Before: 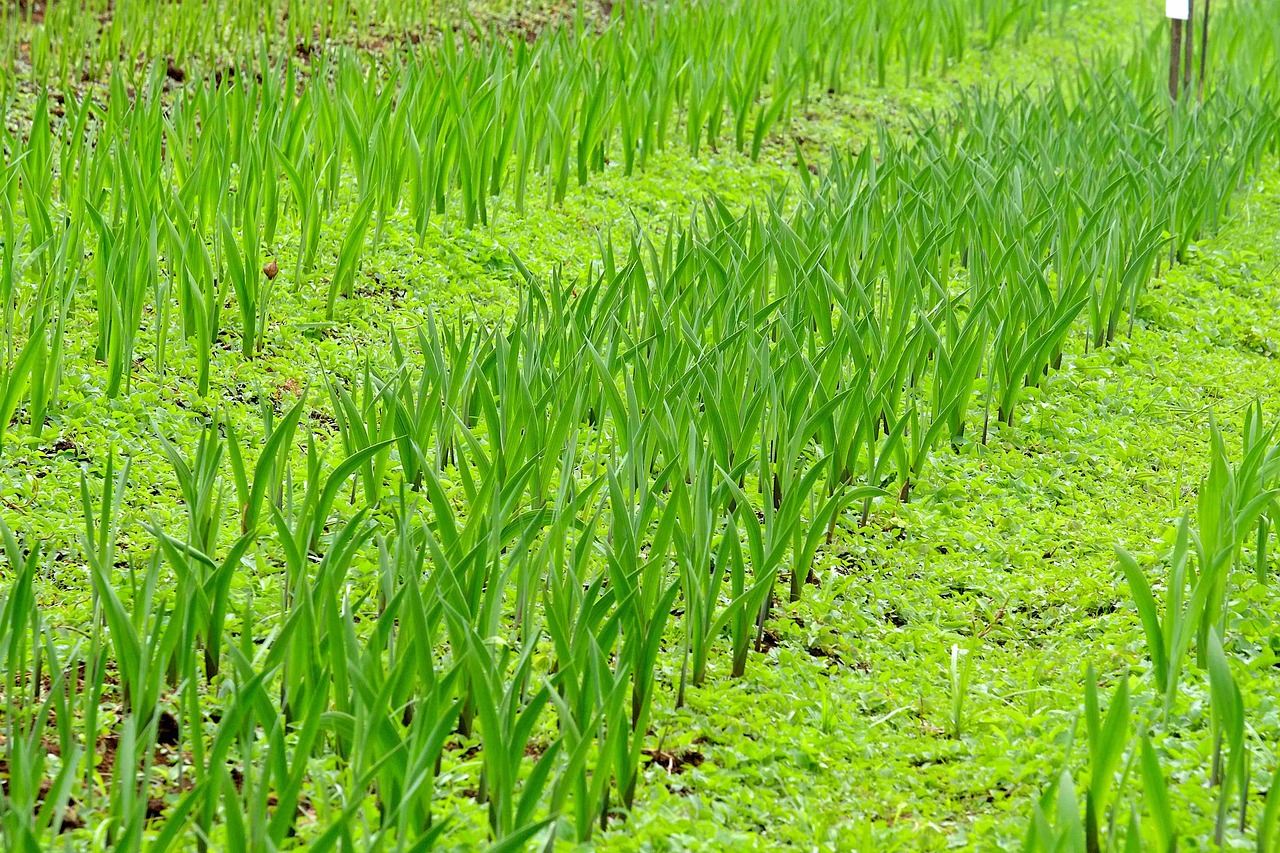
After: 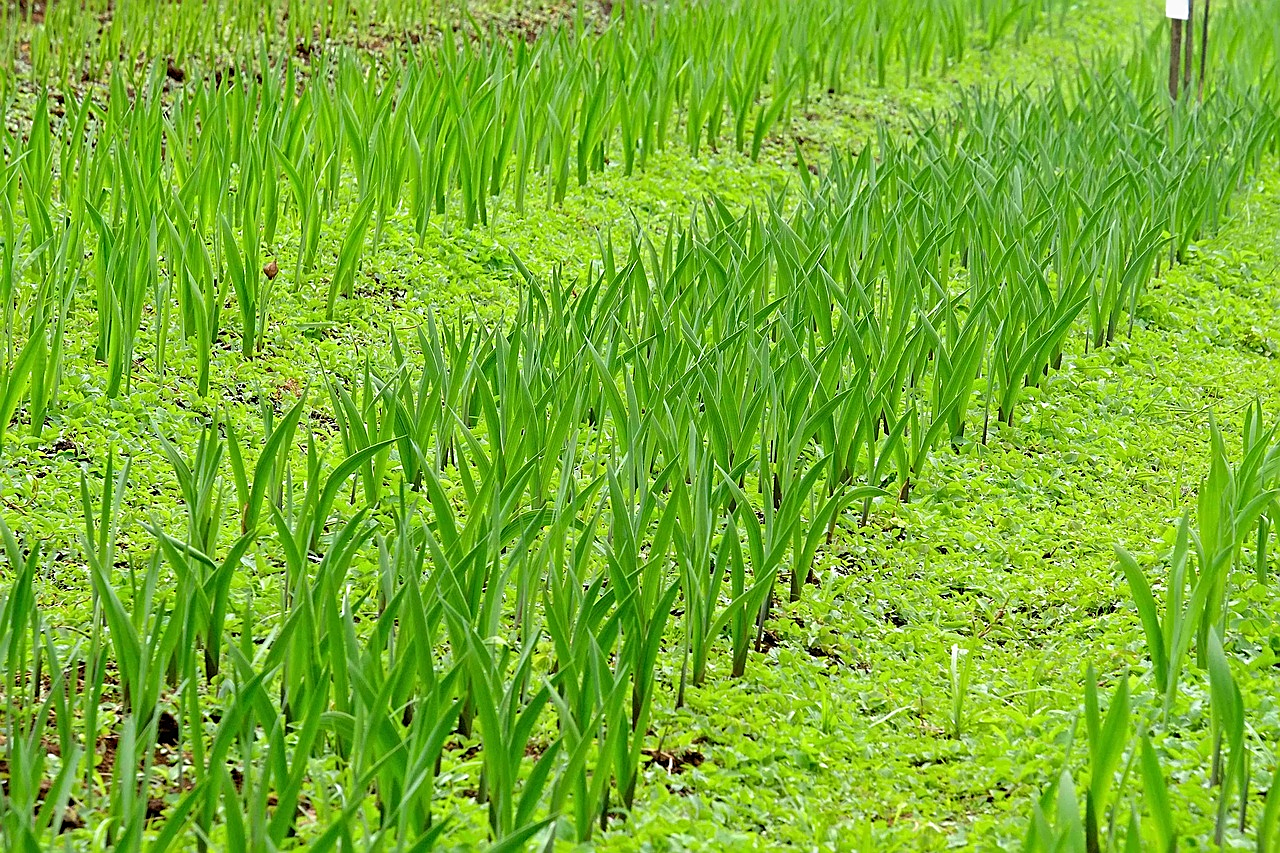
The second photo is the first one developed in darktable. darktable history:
exposure: exposure -0.054 EV, compensate highlight preservation false
sharpen: on, module defaults
